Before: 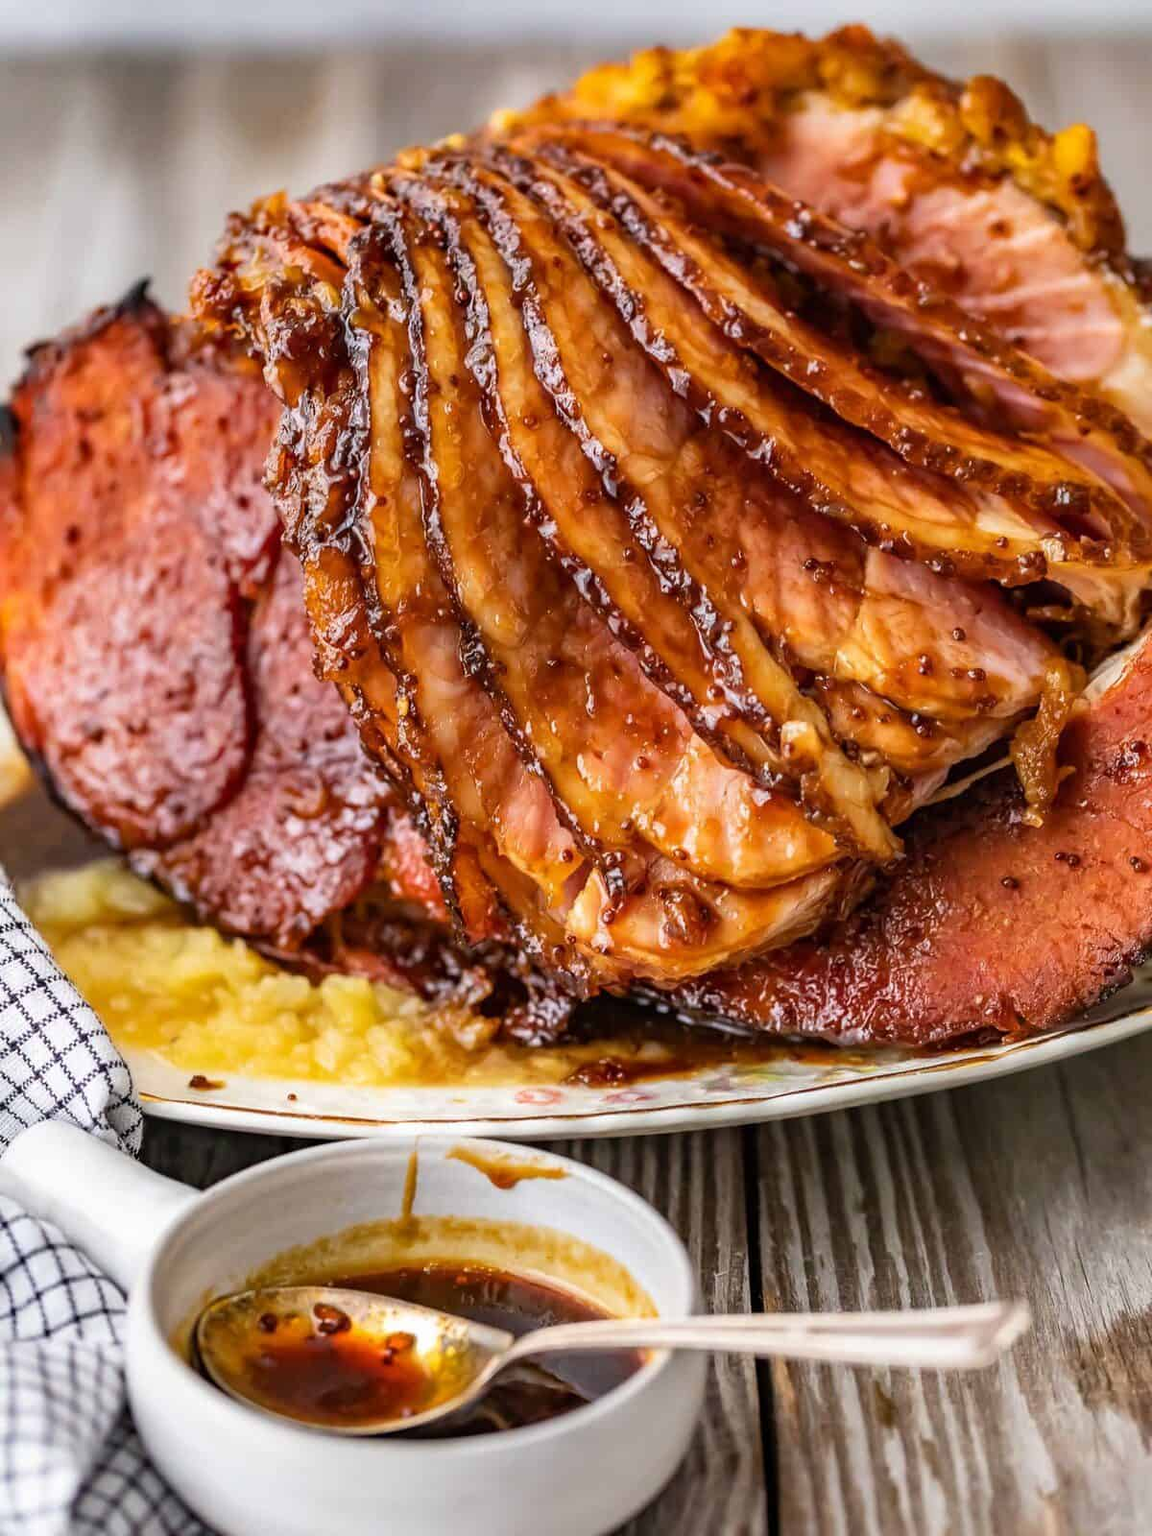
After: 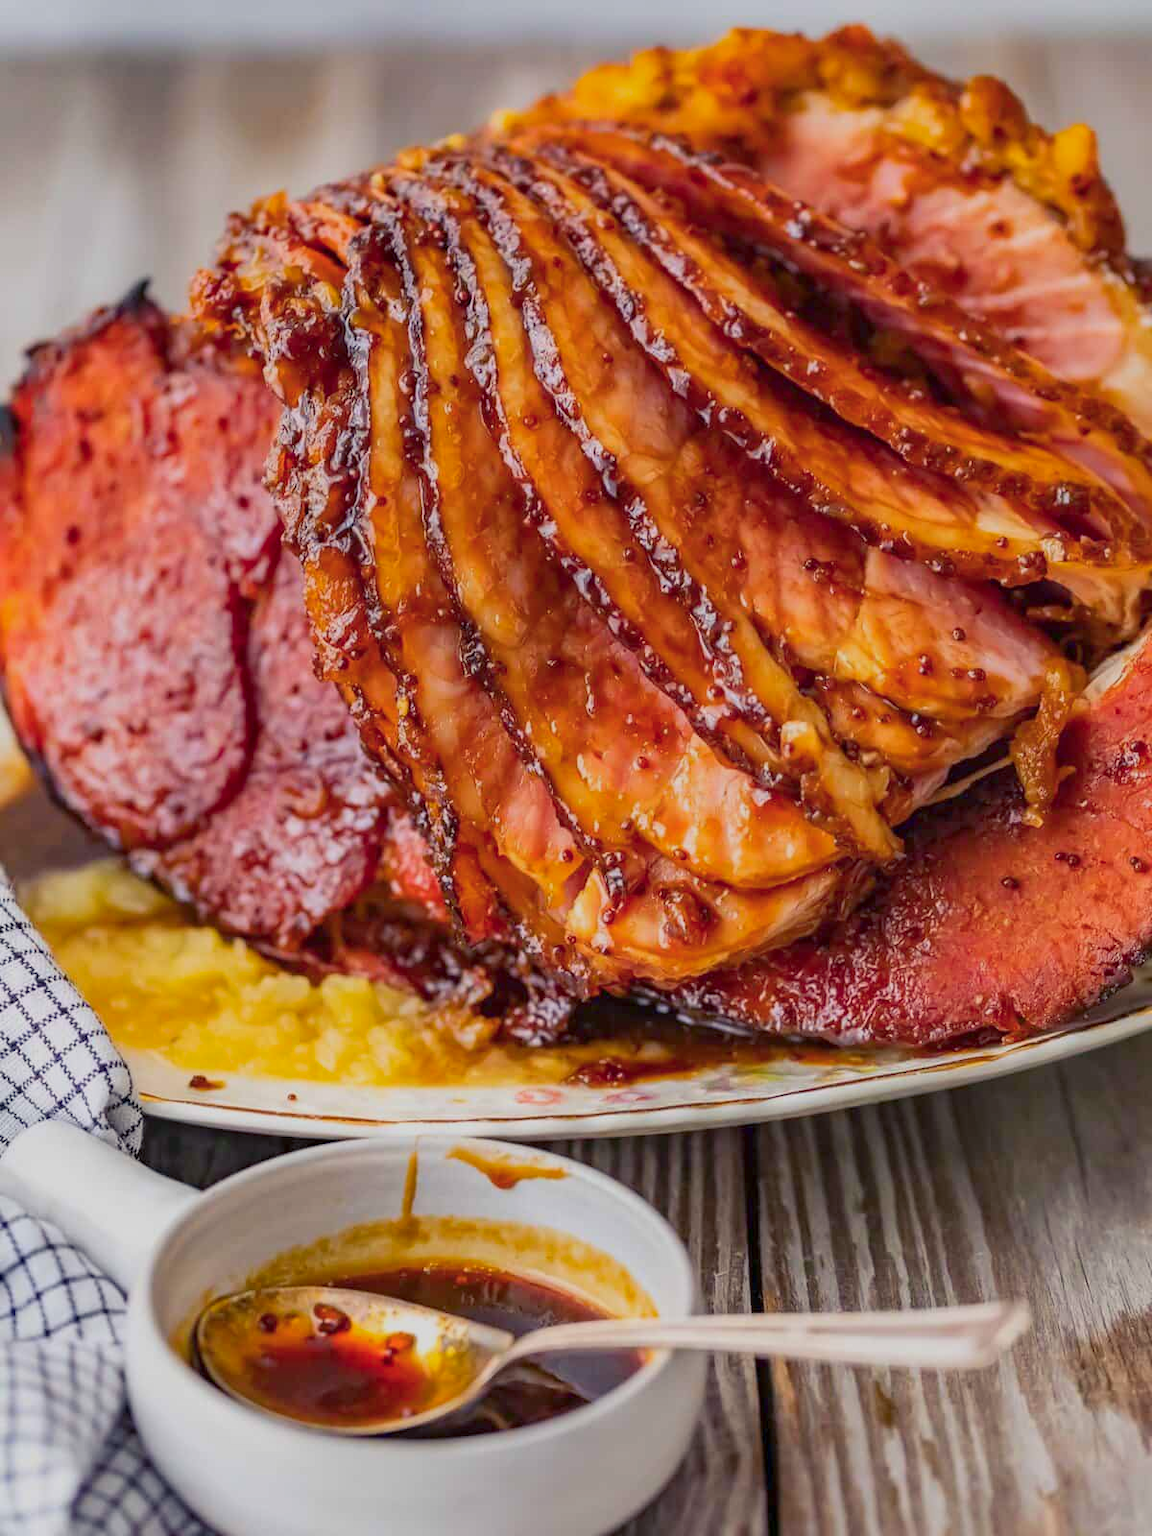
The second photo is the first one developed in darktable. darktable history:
color balance rgb: shadows lift › luminance -21.482%, shadows lift › chroma 6.626%, shadows lift › hue 269.46°, linear chroma grading › global chroma 15.056%, perceptual saturation grading › global saturation 0.62%, hue shift -3.71°, contrast -21.234%
